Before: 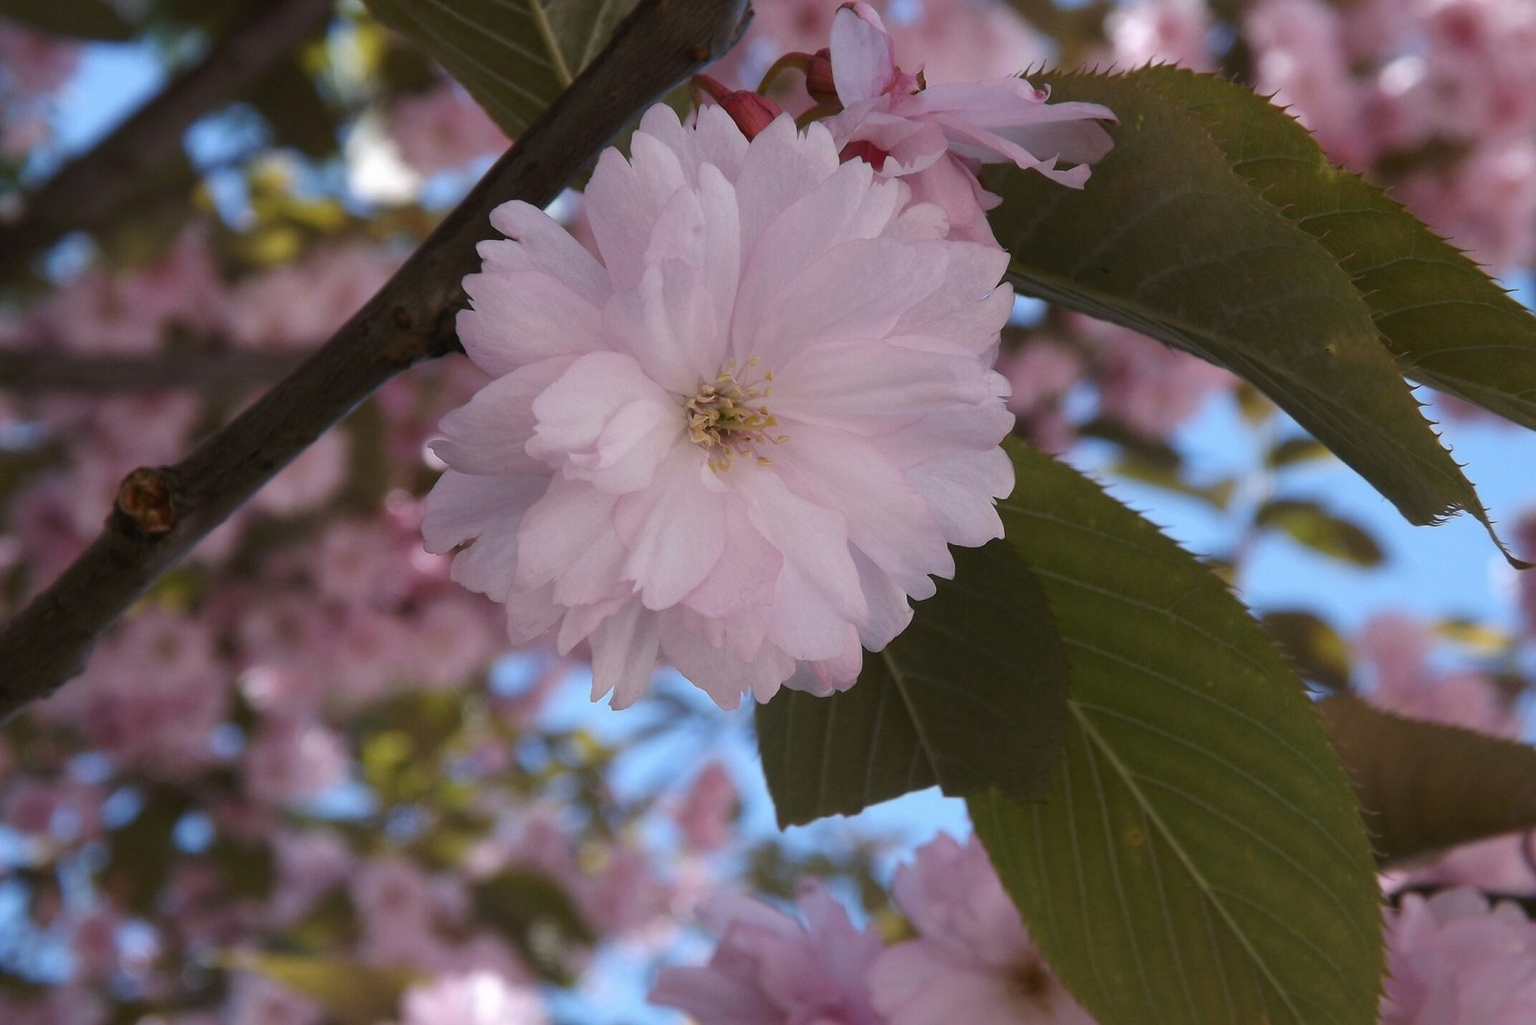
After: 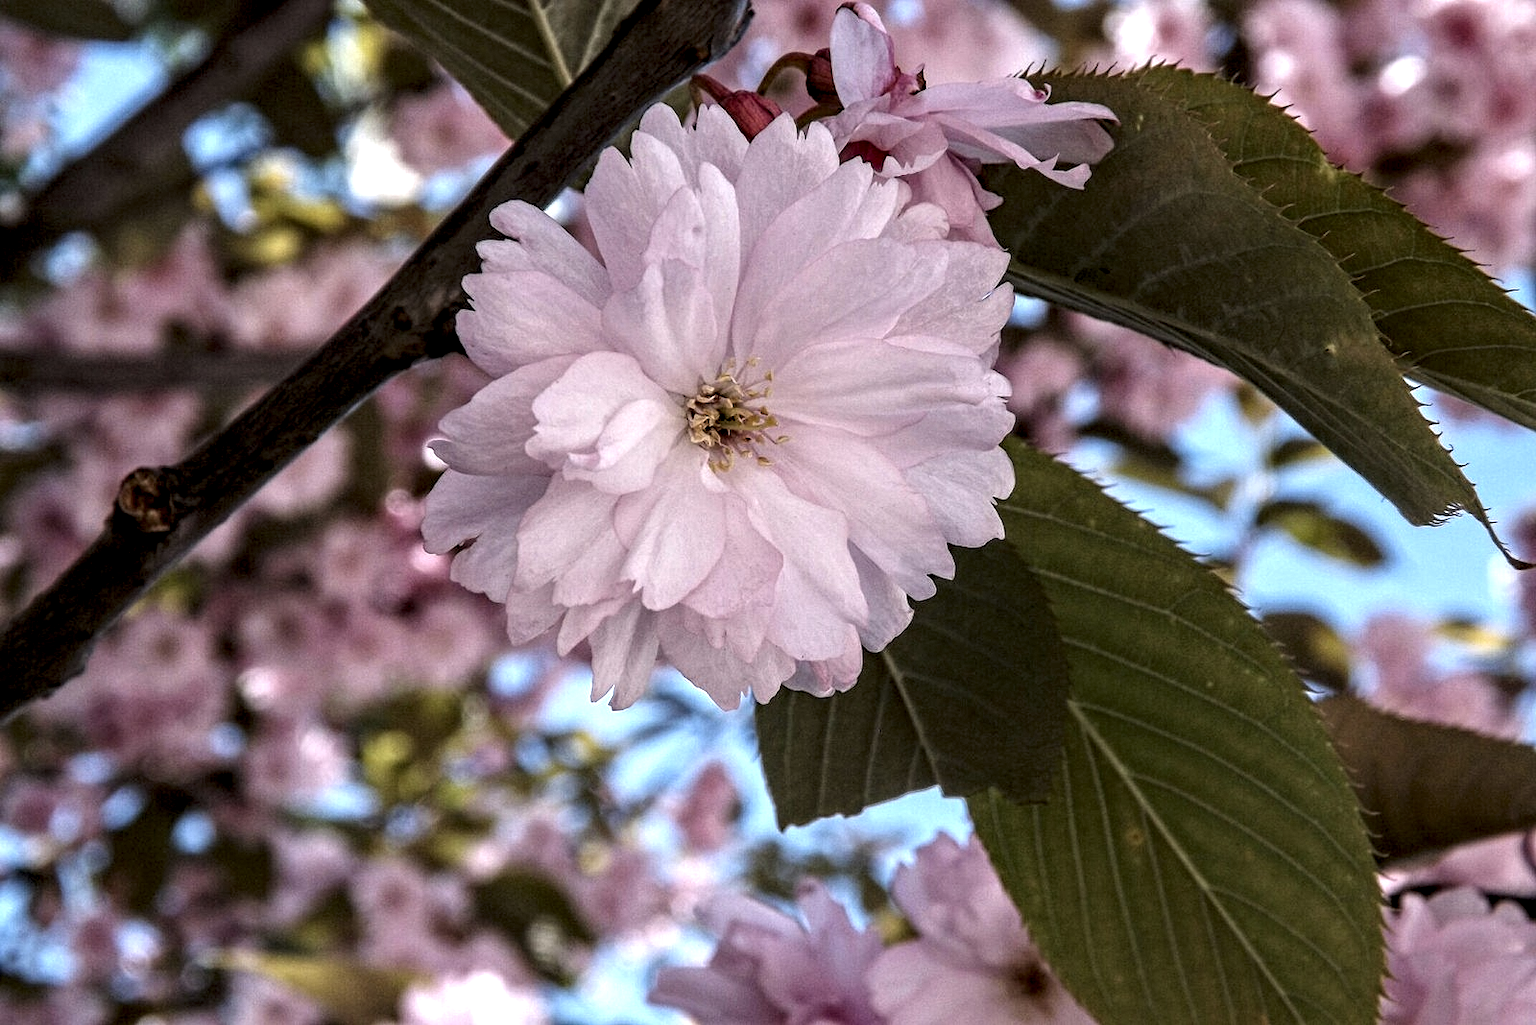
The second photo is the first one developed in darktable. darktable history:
color zones: curves: ch0 [(0, 0.5) (0.143, 0.5) (0.286, 0.5) (0.429, 0.5) (0.571, 0.5) (0.714, 0.476) (0.857, 0.5) (1, 0.5)]; ch2 [(0, 0.5) (0.143, 0.5) (0.286, 0.5) (0.429, 0.5) (0.571, 0.5) (0.714, 0.487) (0.857, 0.5) (1, 0.5)]
tone equalizer: -8 EV -0.393 EV, -7 EV -0.384 EV, -6 EV -0.343 EV, -5 EV -0.196 EV, -3 EV 0.205 EV, -2 EV 0.353 EV, -1 EV 0.415 EV, +0 EV 0.4 EV
contrast brightness saturation: contrast 0.013, saturation -0.064
contrast equalizer: y [[0.5, 0.542, 0.583, 0.625, 0.667, 0.708], [0.5 ×6], [0.5 ×6], [0 ×6], [0 ×6]]
local contrast: detail 150%
